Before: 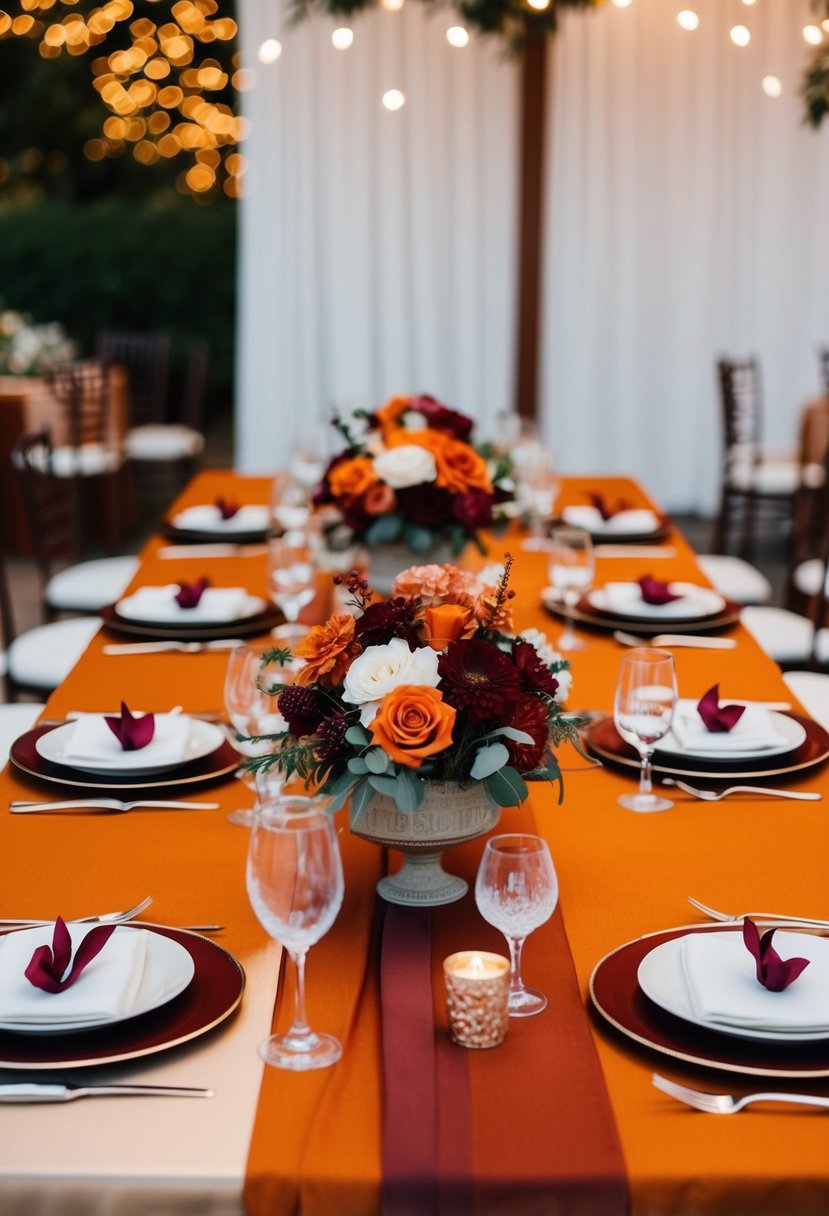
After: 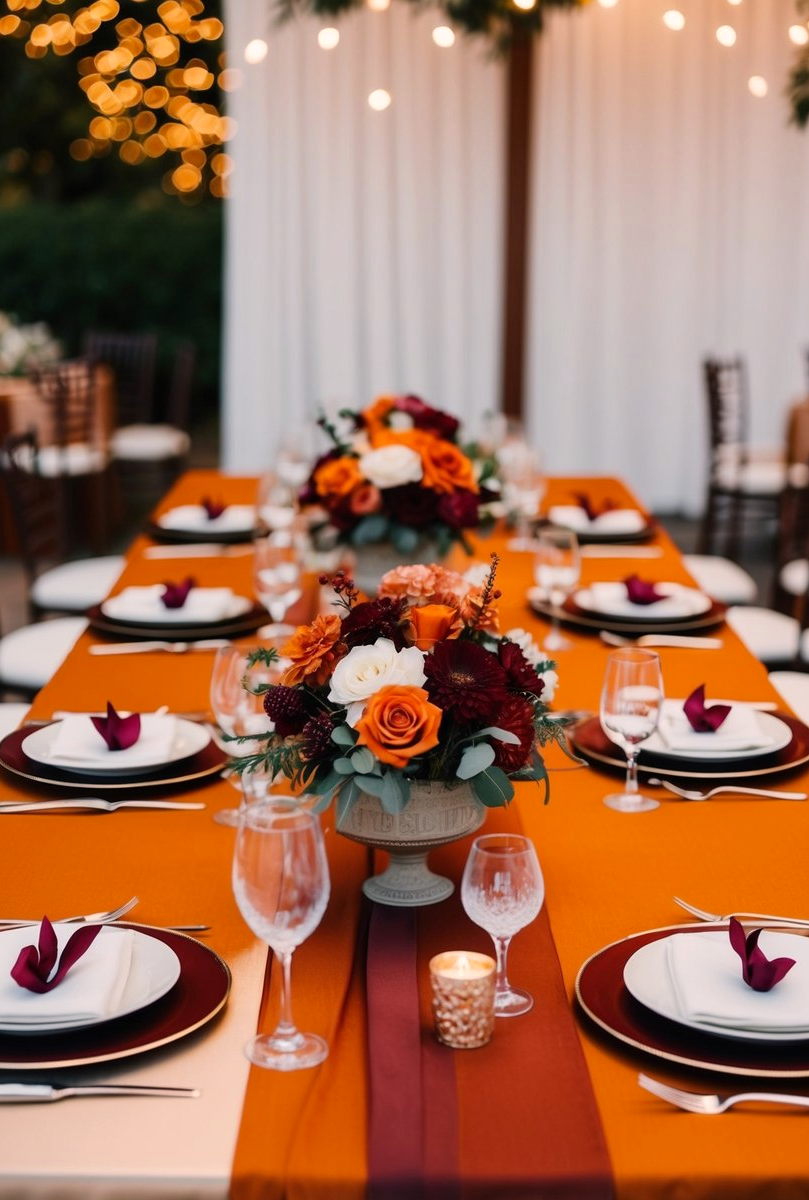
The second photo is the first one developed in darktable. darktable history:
color correction: highlights a* 5.81, highlights b* 4.84
crop and rotate: left 1.774%, right 0.633%, bottom 1.28%
